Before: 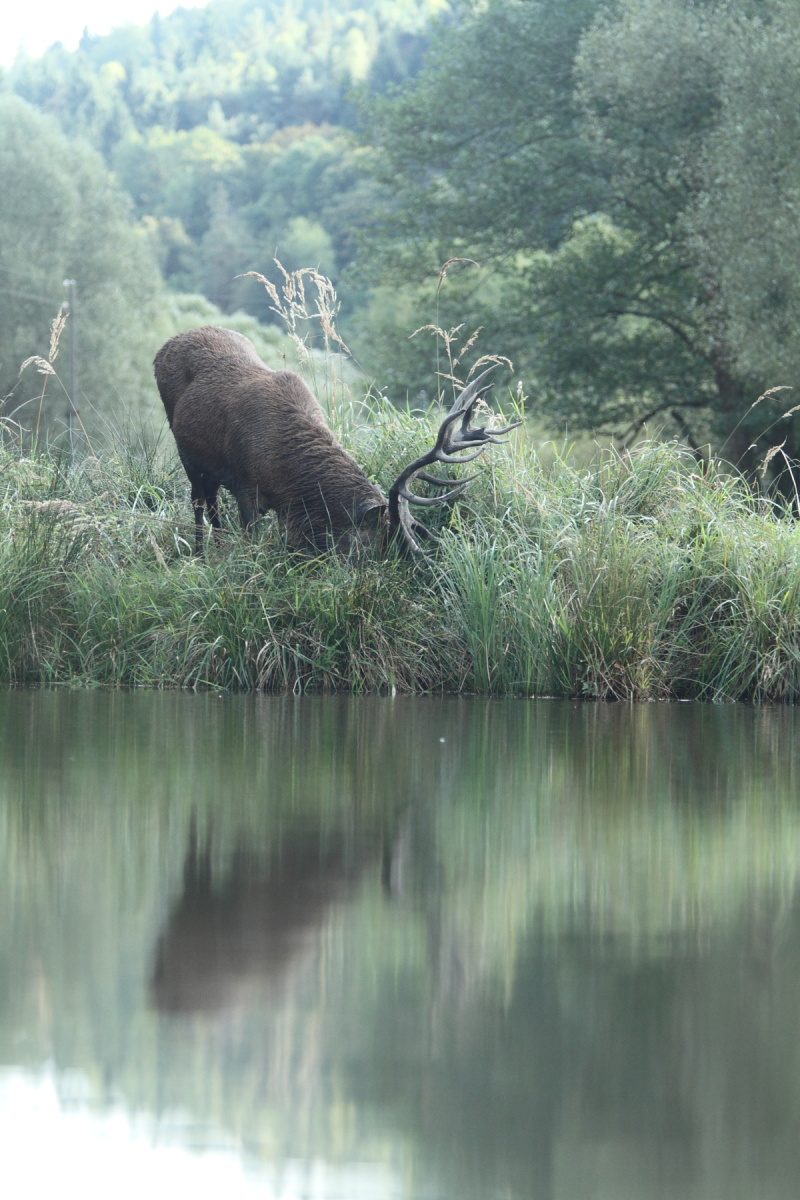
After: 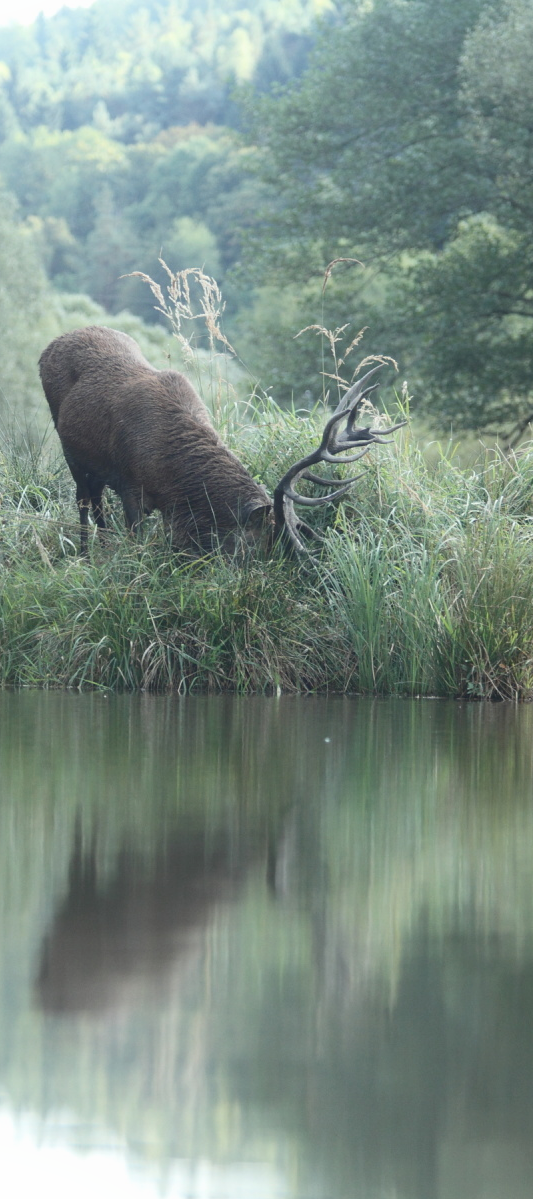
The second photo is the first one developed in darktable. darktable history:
contrast equalizer: octaves 7, y [[0.6 ×6], [0.55 ×6], [0 ×6], [0 ×6], [0 ×6]], mix -0.2
crop and rotate: left 14.385%, right 18.948%
